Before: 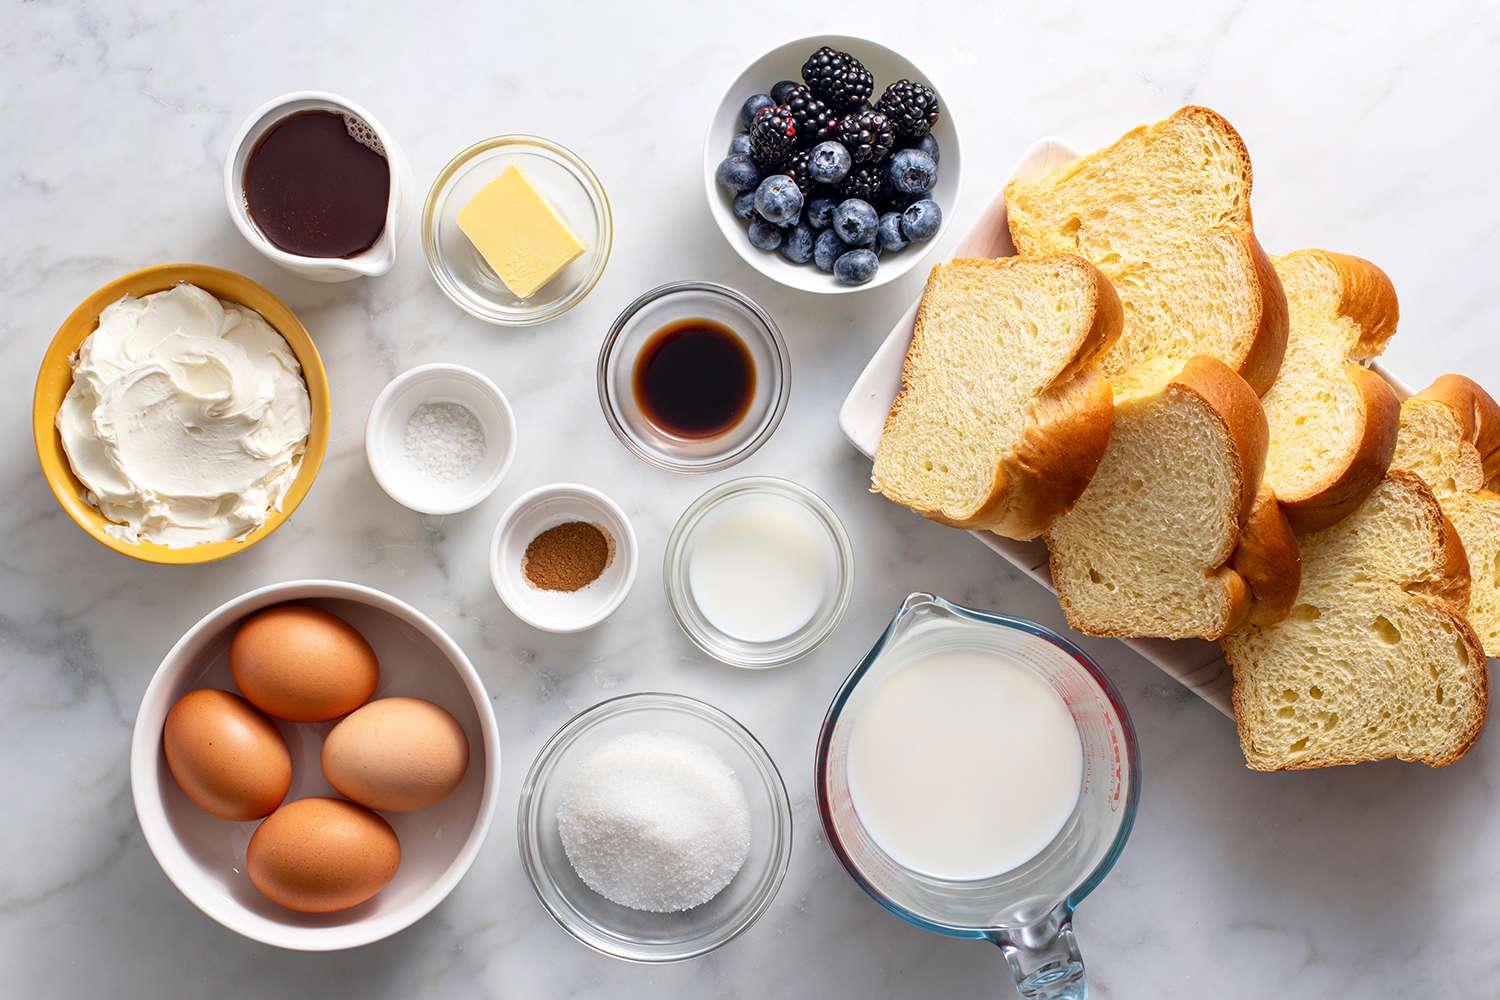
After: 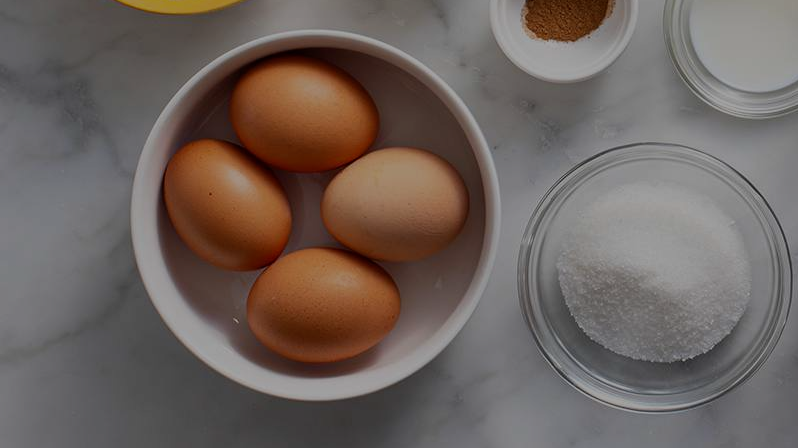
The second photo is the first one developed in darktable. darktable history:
crop and rotate: top 55.061%, right 46.791%, bottom 0.119%
exposure: exposure -1.448 EV, compensate highlight preservation false
shadows and highlights: radius 334.28, shadows 64.44, highlights 5.06, compress 87.4%, soften with gaussian
